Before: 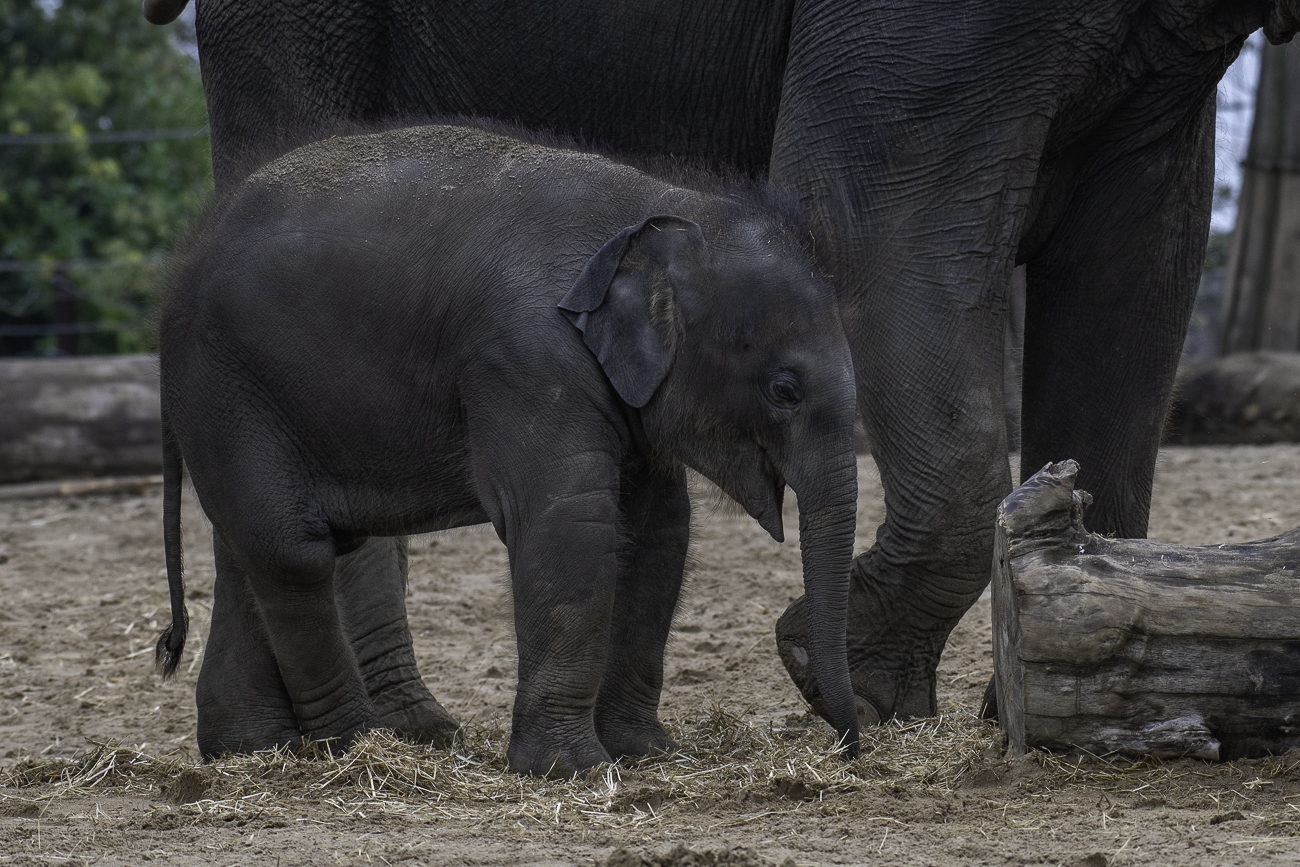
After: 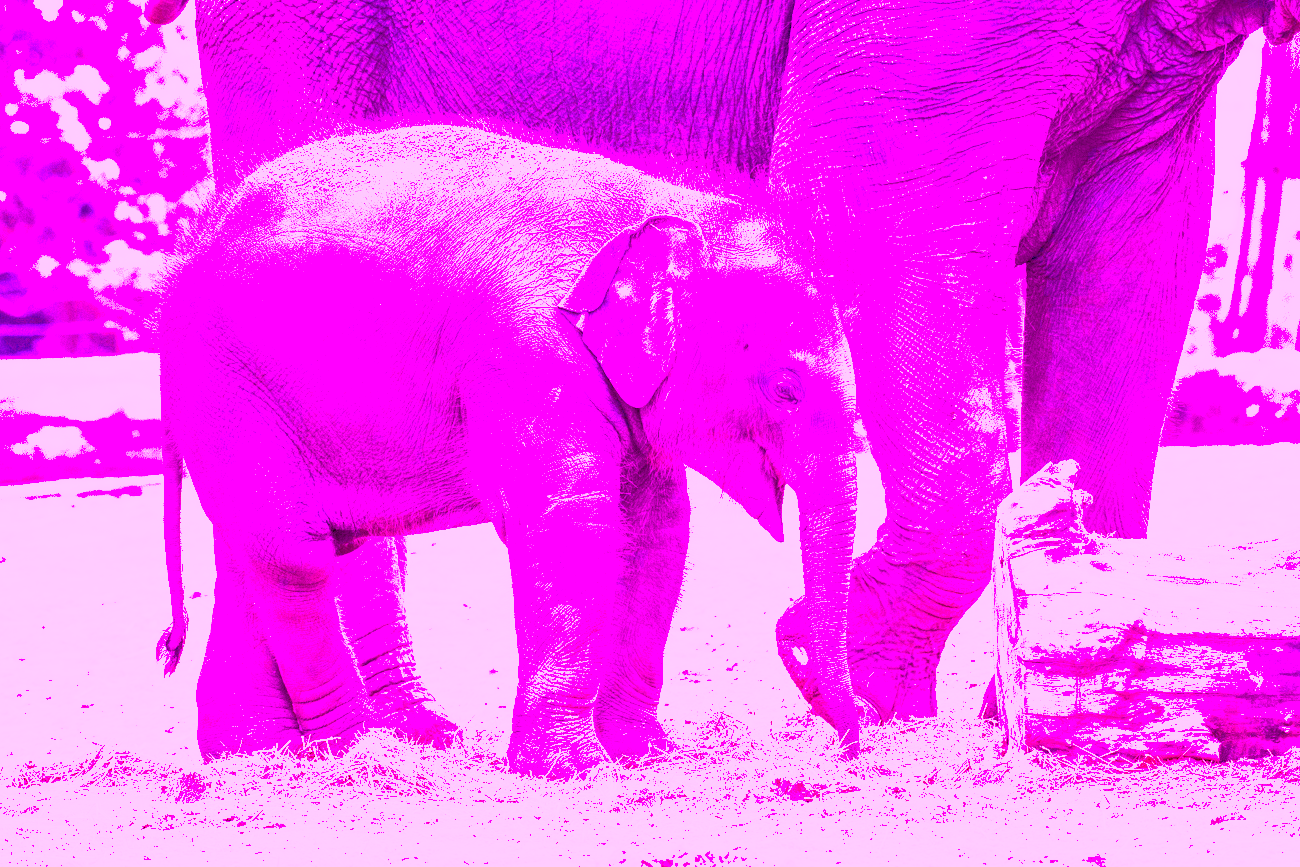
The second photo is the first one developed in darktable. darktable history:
color correction: highlights a* -9.35, highlights b* -23.15
white balance: red 8, blue 8
shadows and highlights: shadows 40, highlights -60
